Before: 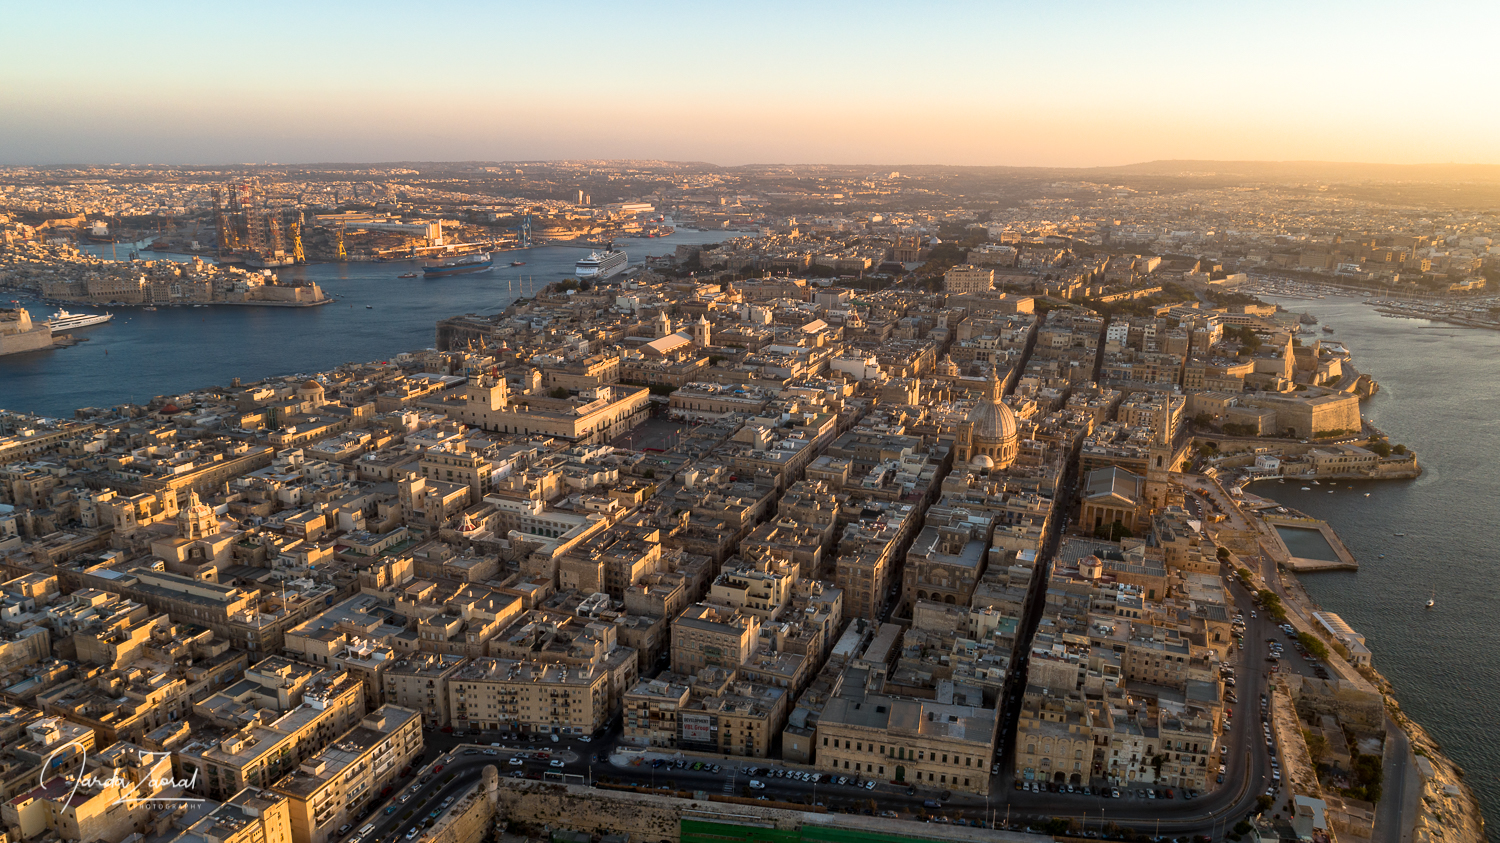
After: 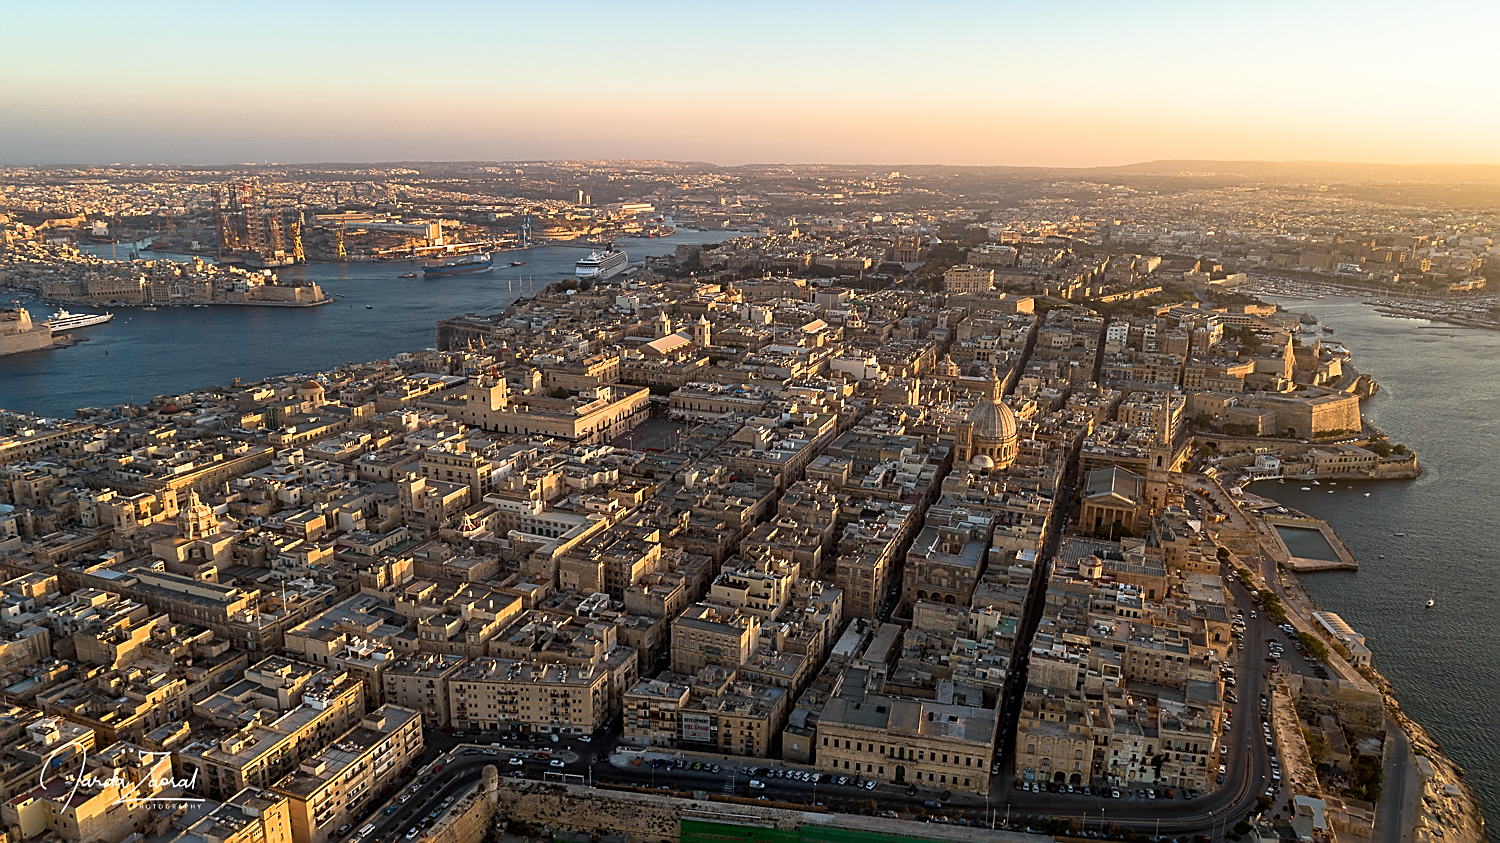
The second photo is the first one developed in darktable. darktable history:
sharpen: amount 0.9
